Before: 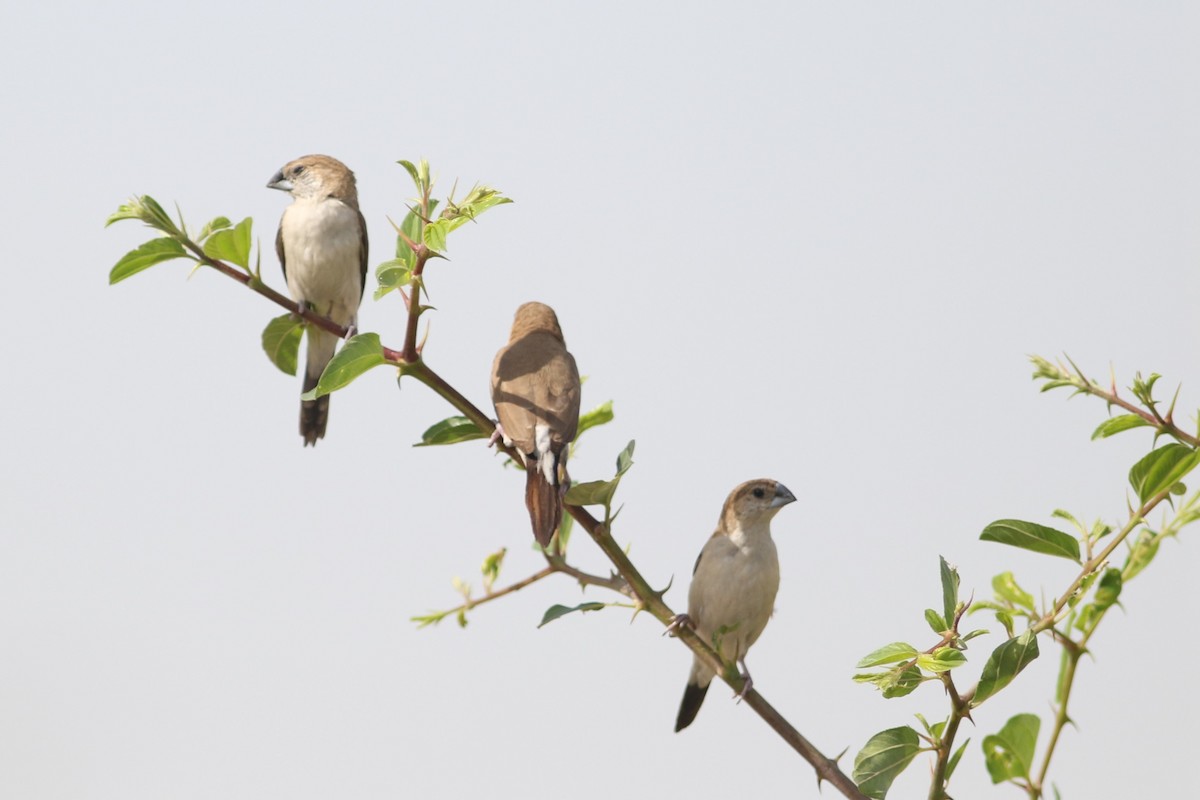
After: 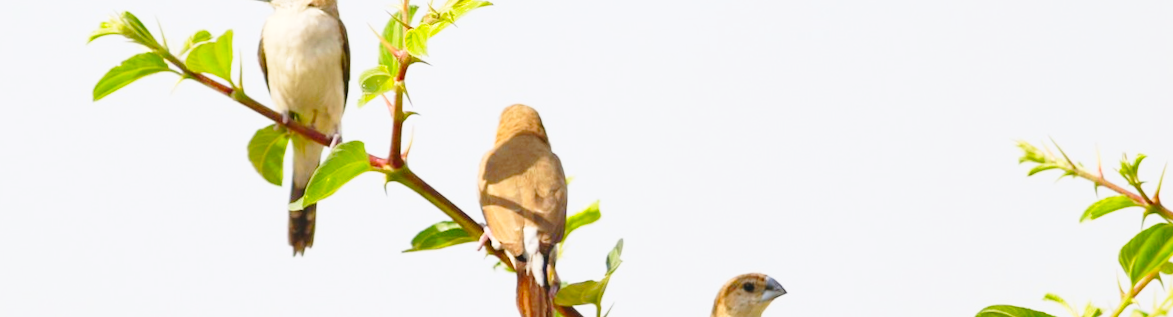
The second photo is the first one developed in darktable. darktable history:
crop and rotate: top 23.84%, bottom 34.294%
rotate and perspective: rotation -2°, crop left 0.022, crop right 0.978, crop top 0.049, crop bottom 0.951
color contrast: green-magenta contrast 1.55, blue-yellow contrast 1.83
base curve: curves: ch0 [(0, 0) (0.028, 0.03) (0.121, 0.232) (0.46, 0.748) (0.859, 0.968) (1, 1)], preserve colors none
